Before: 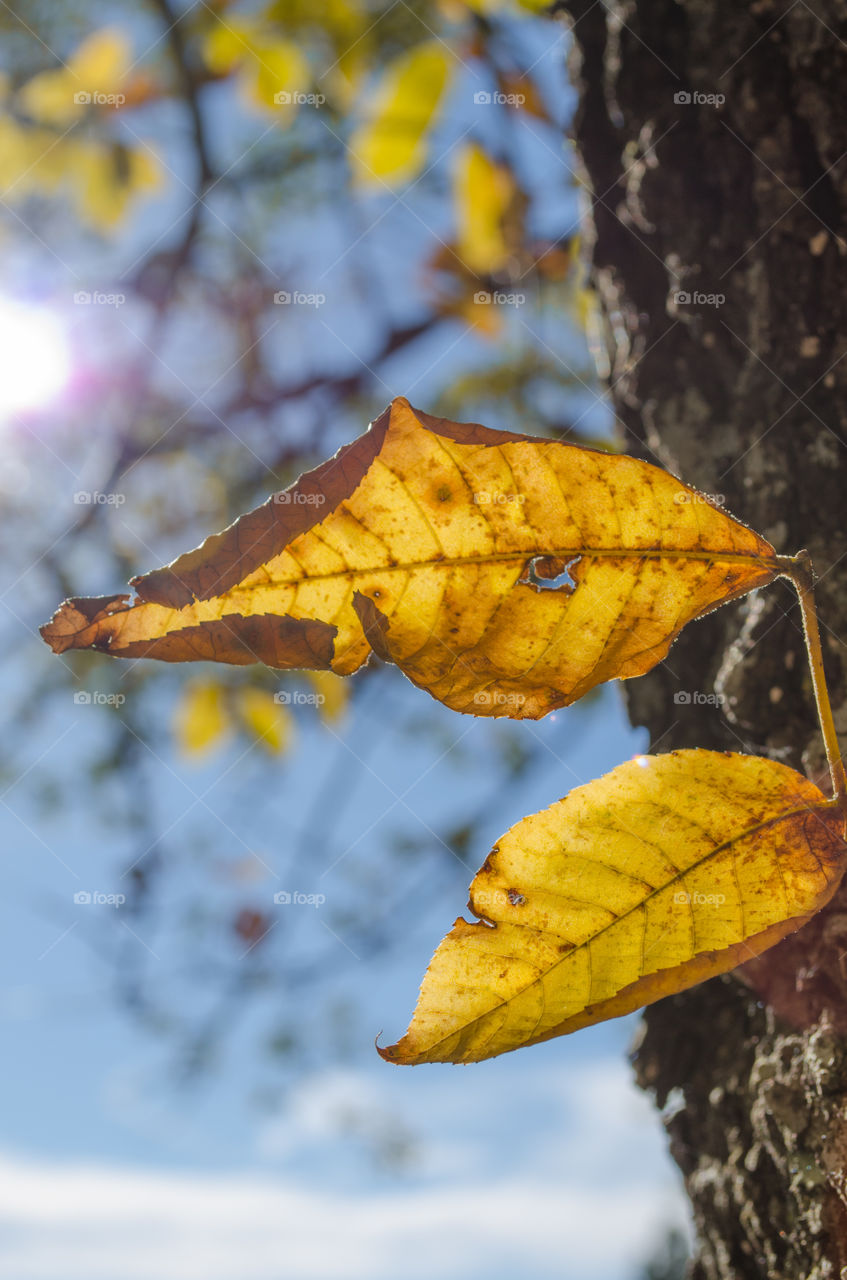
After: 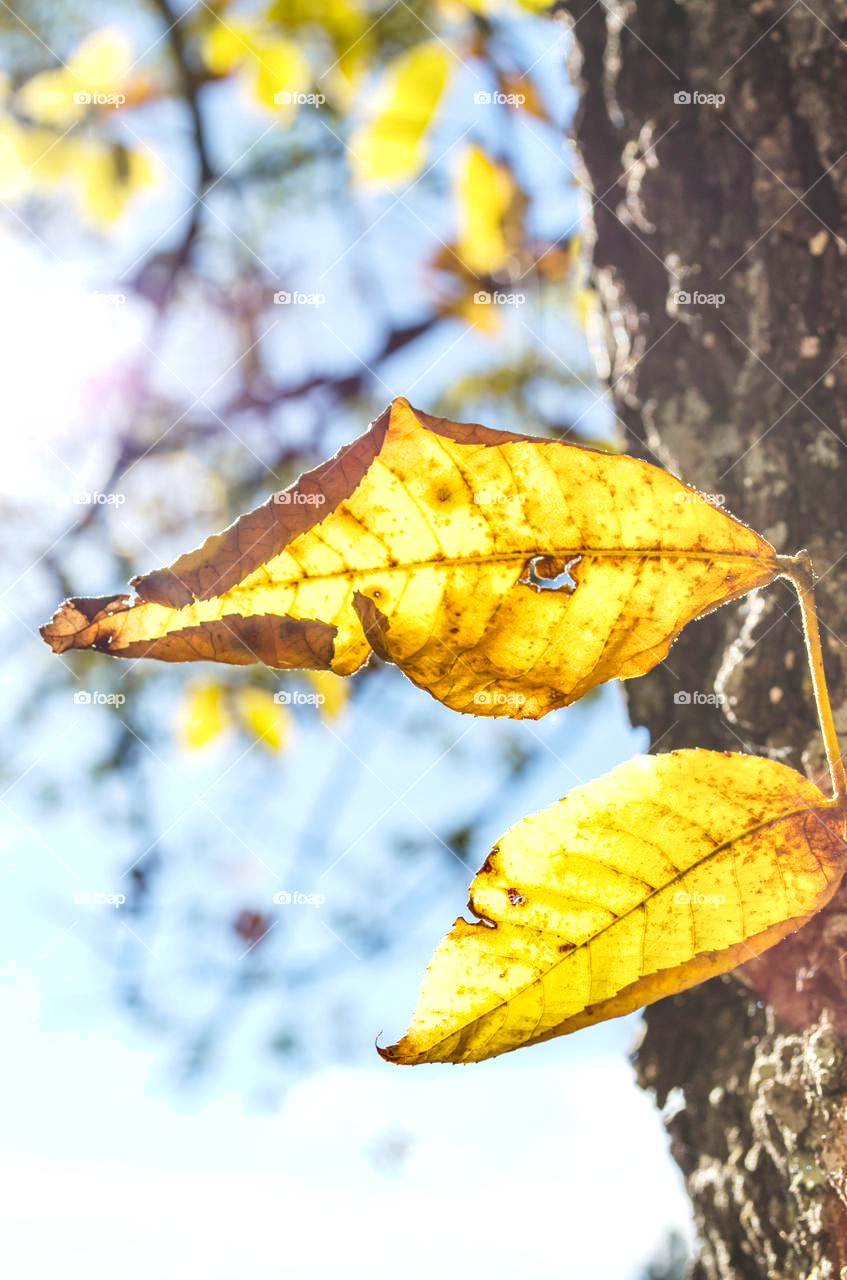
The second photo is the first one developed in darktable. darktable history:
exposure: black level correction -0.002, exposure 1.108 EV, compensate exposure bias true, compensate highlight preservation false
shadows and highlights: shadows 32.91, highlights -46.16, compress 49.7%, soften with gaussian
base curve: curves: ch0 [(0, 0) (0.204, 0.334) (0.55, 0.733) (1, 1)], preserve colors none
